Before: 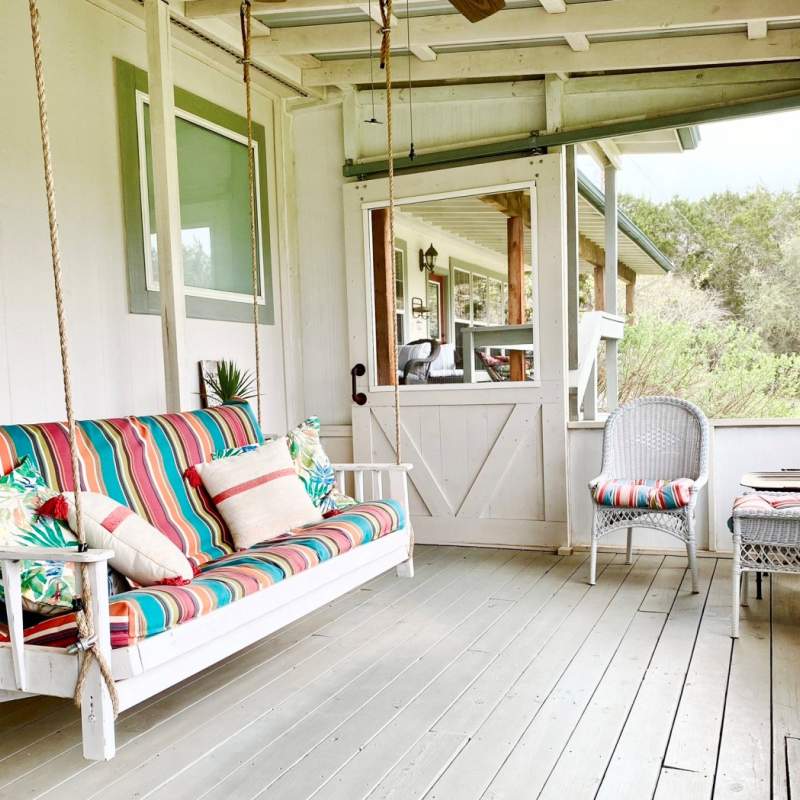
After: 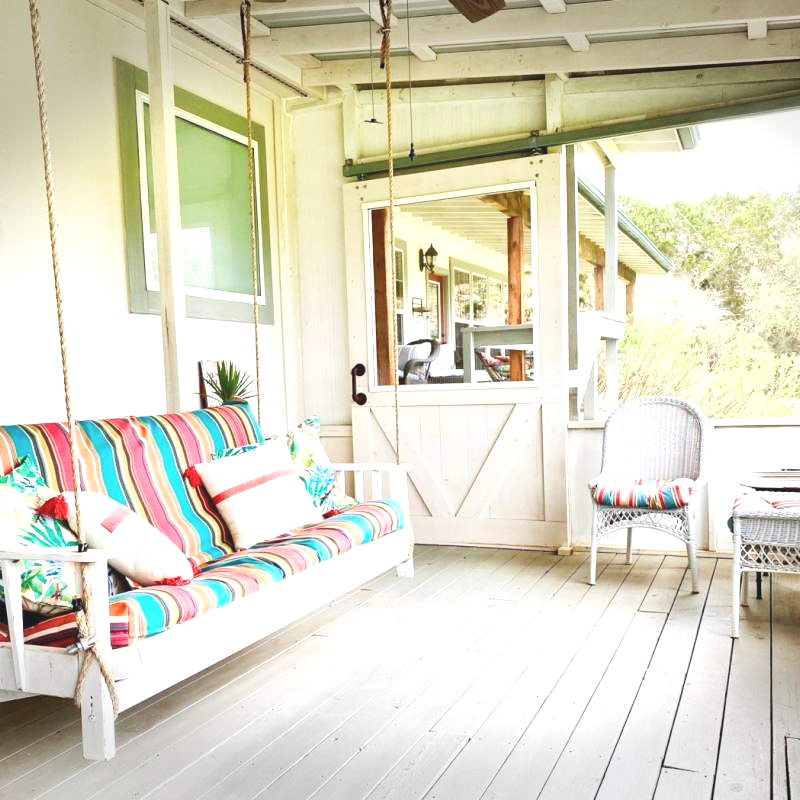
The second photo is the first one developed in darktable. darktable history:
color balance: lift [1.007, 1, 1, 1], gamma [1.097, 1, 1, 1]
vignetting: fall-off start 100%, brightness -0.406, saturation -0.3, width/height ratio 1.324, dithering 8-bit output, unbound false
exposure: black level correction 0, exposure 0.7 EV, compensate exposure bias true, compensate highlight preservation false
contrast brightness saturation: contrast 0.1, brightness 0.03, saturation 0.09
